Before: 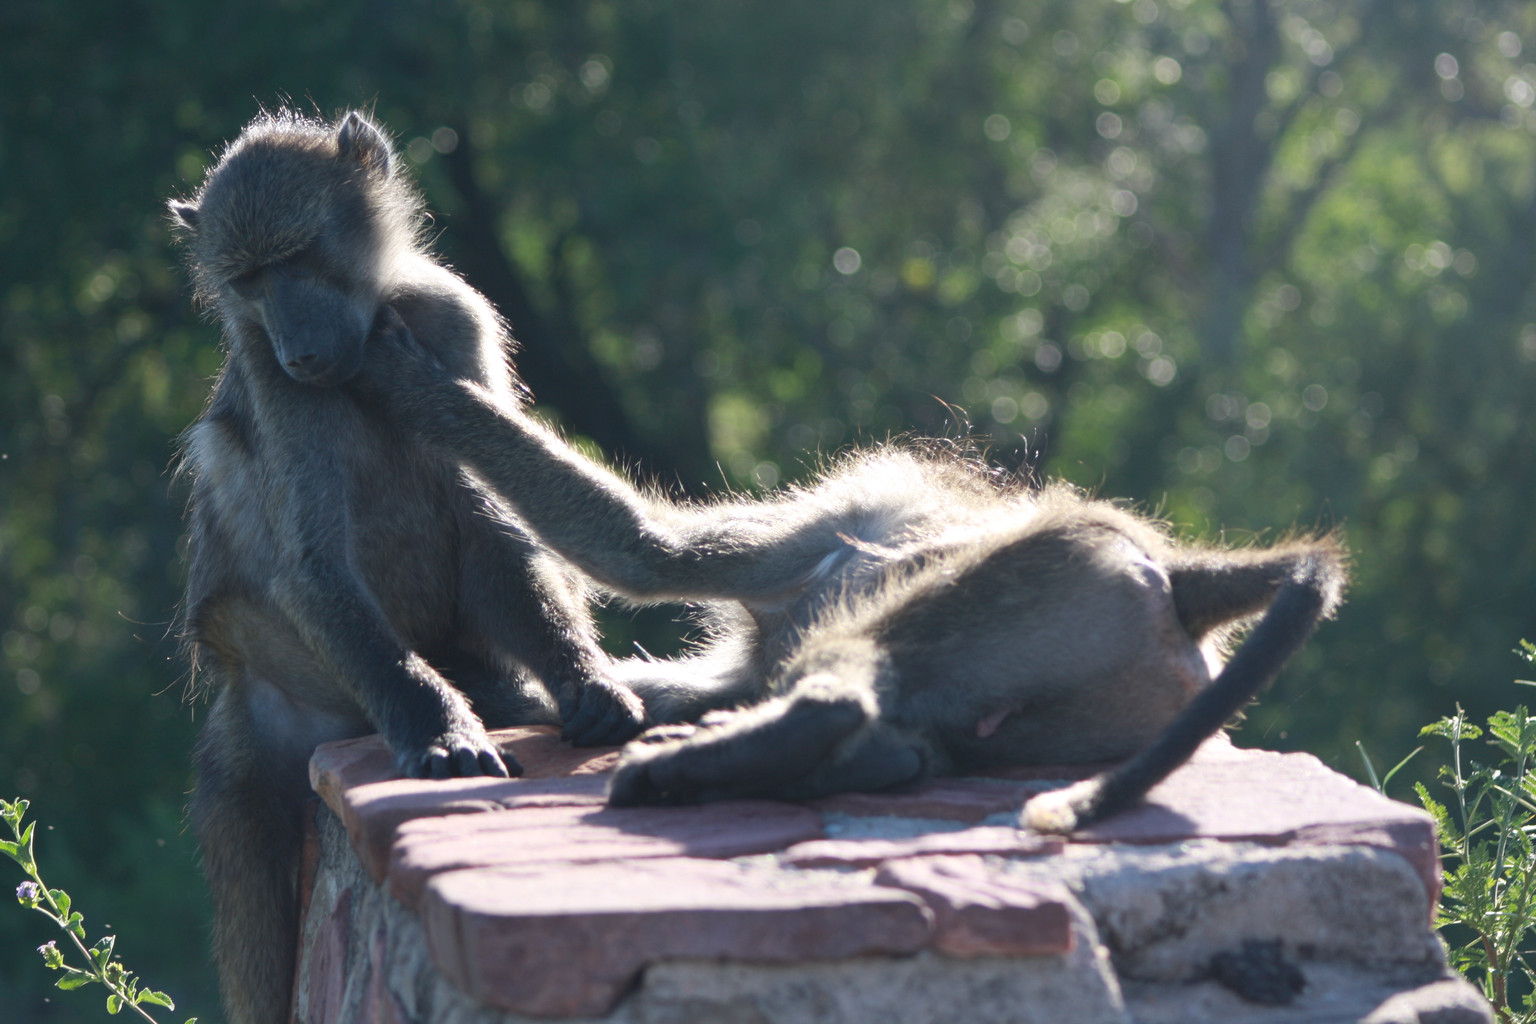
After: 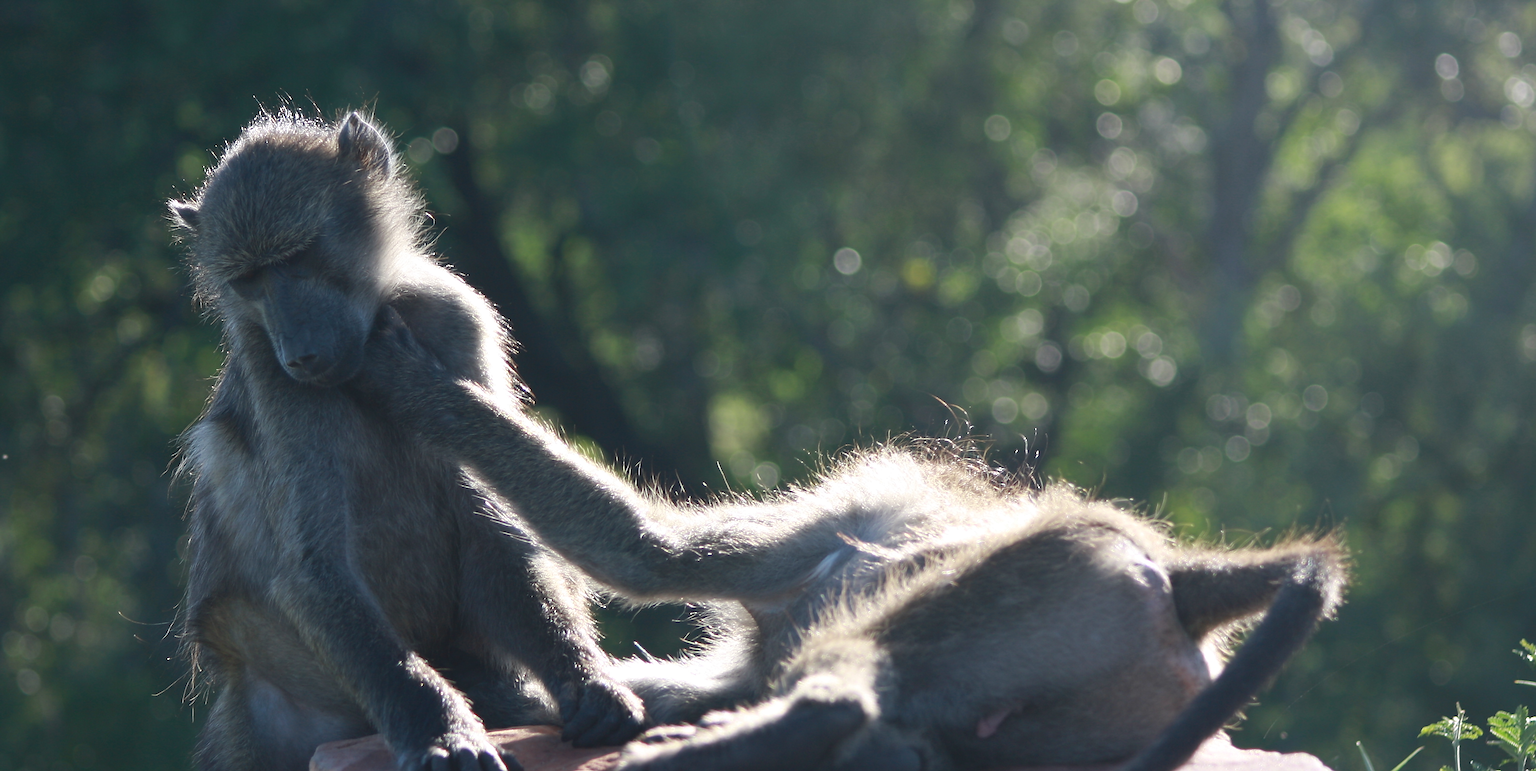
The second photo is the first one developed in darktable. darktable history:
crop: bottom 24.609%
exposure: compensate exposure bias true, compensate highlight preservation false
sharpen: radius 1.411, amount 1.25, threshold 0.722
